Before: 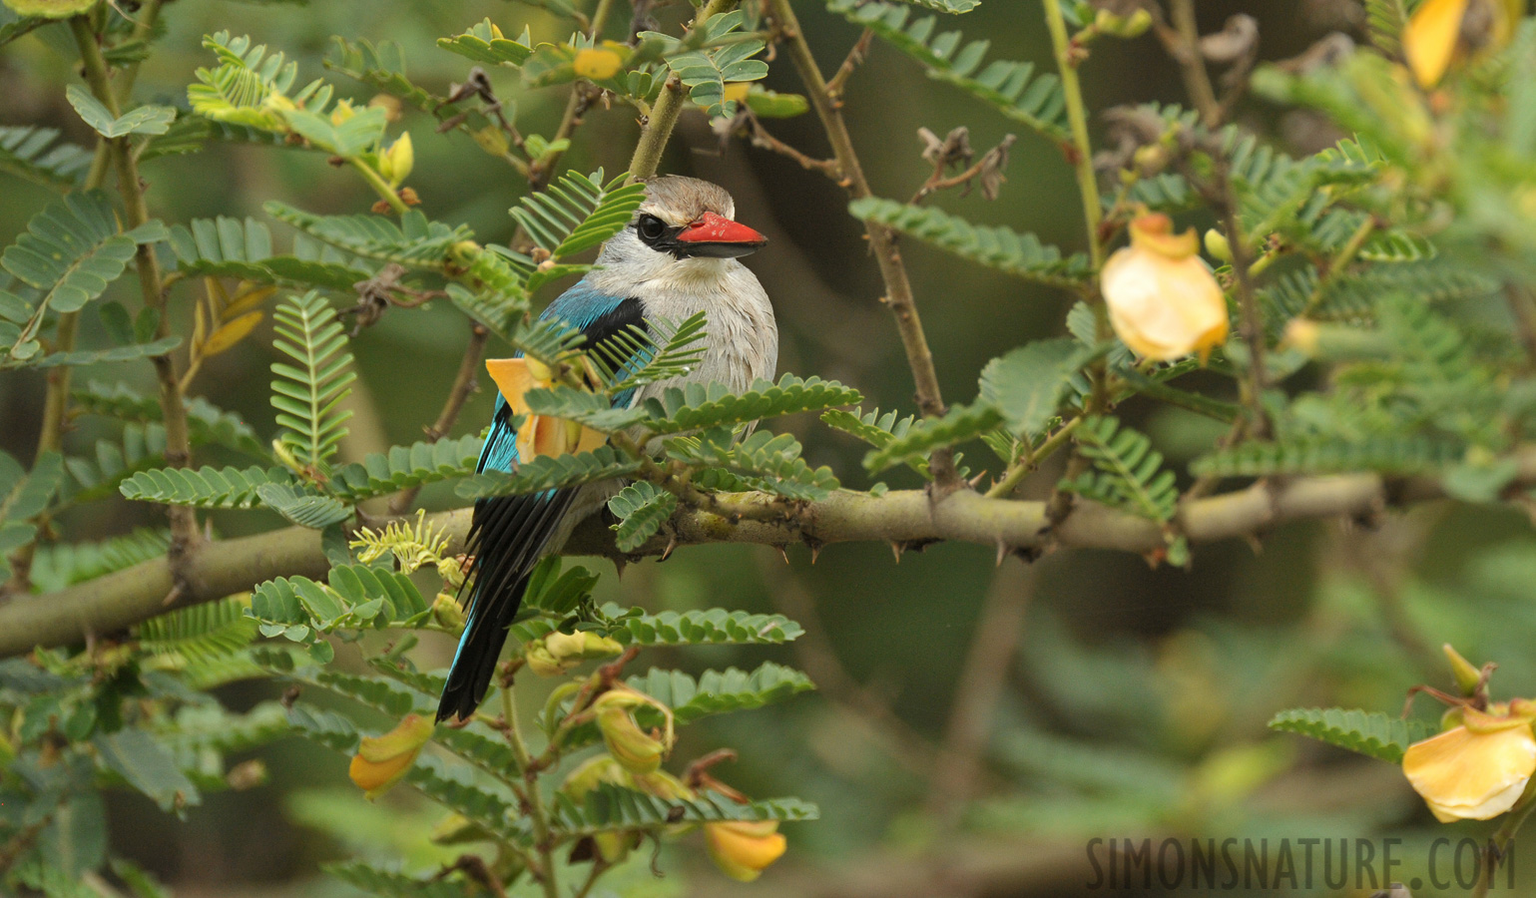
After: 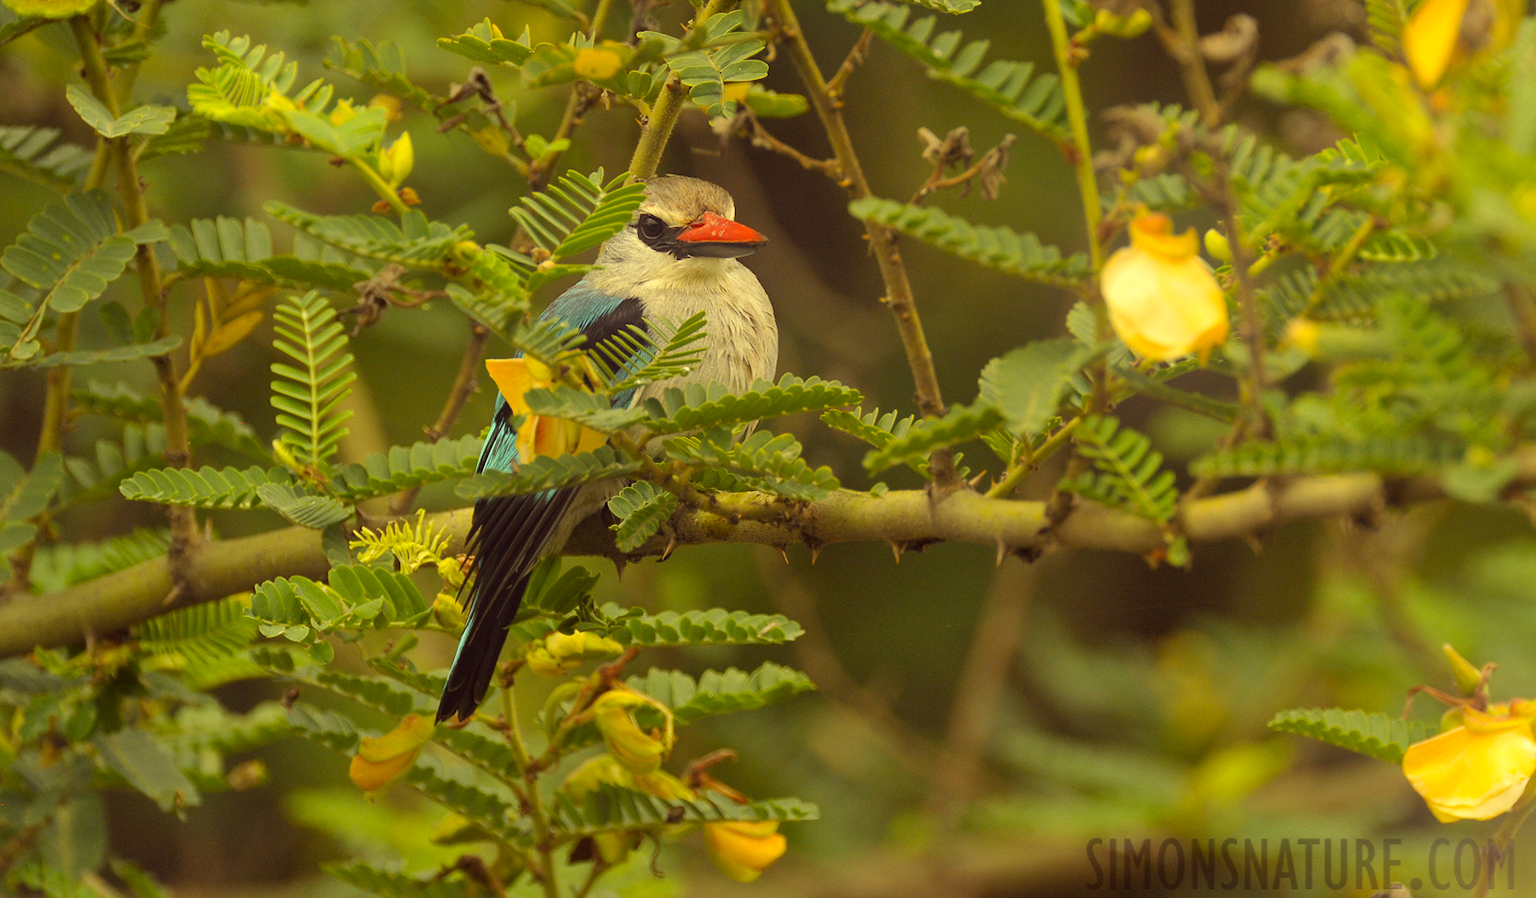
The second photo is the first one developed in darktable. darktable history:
bloom: on, module defaults
color balance rgb: on, module defaults
color correction: highlights a* -0.482, highlights b* 40, shadows a* 9.8, shadows b* -0.161
